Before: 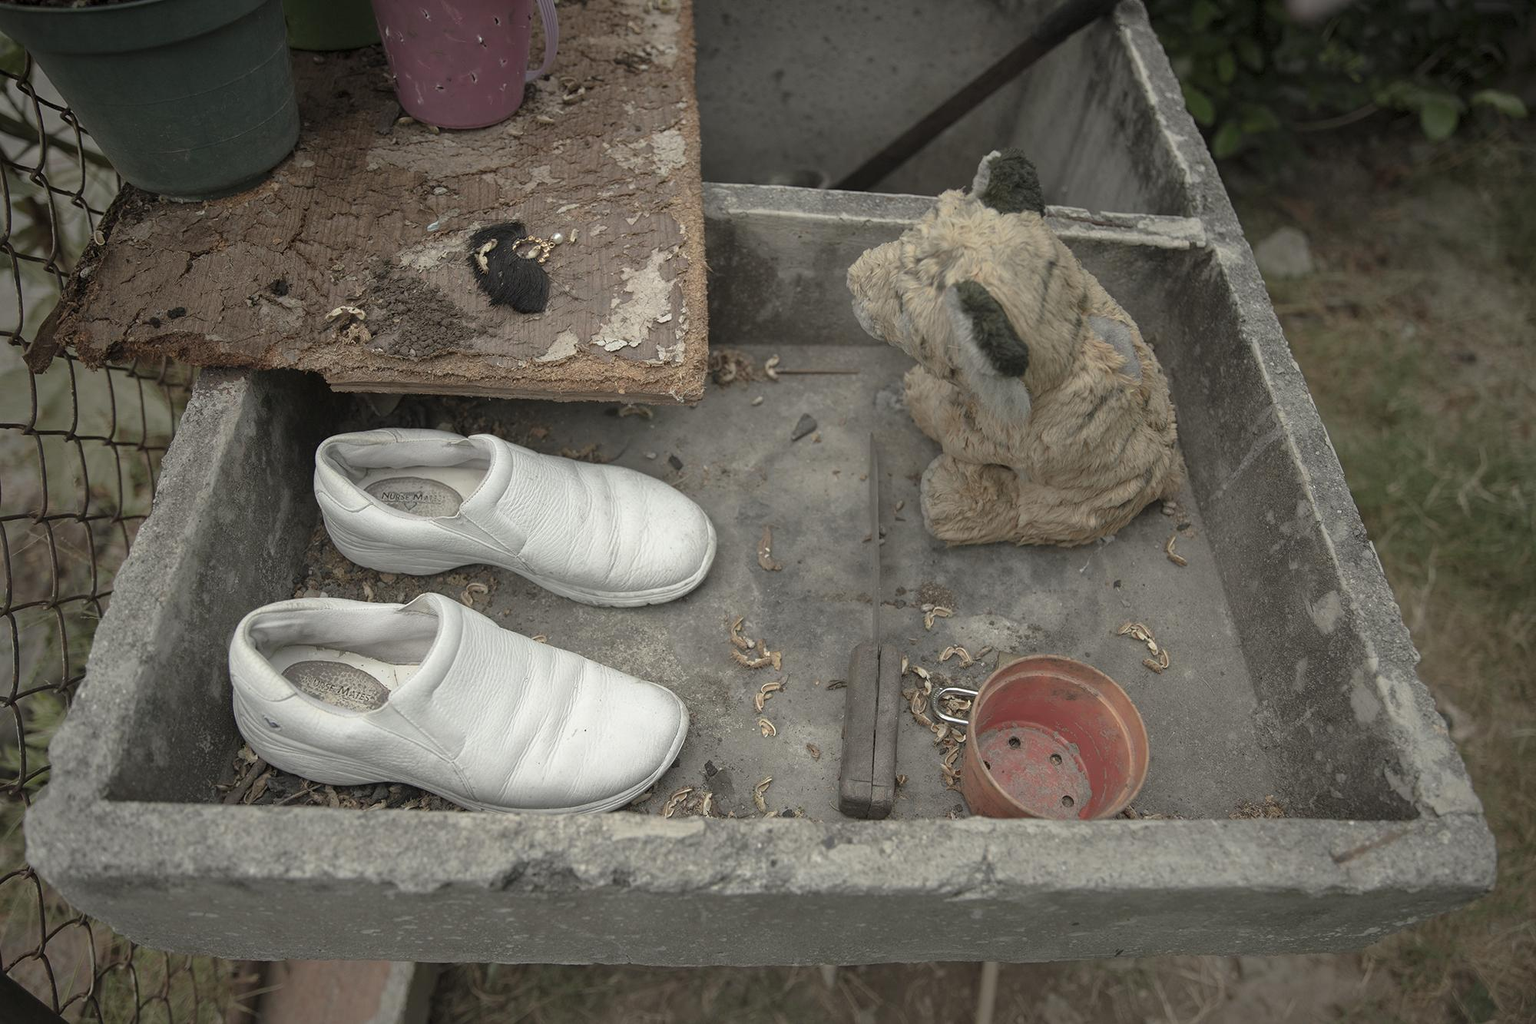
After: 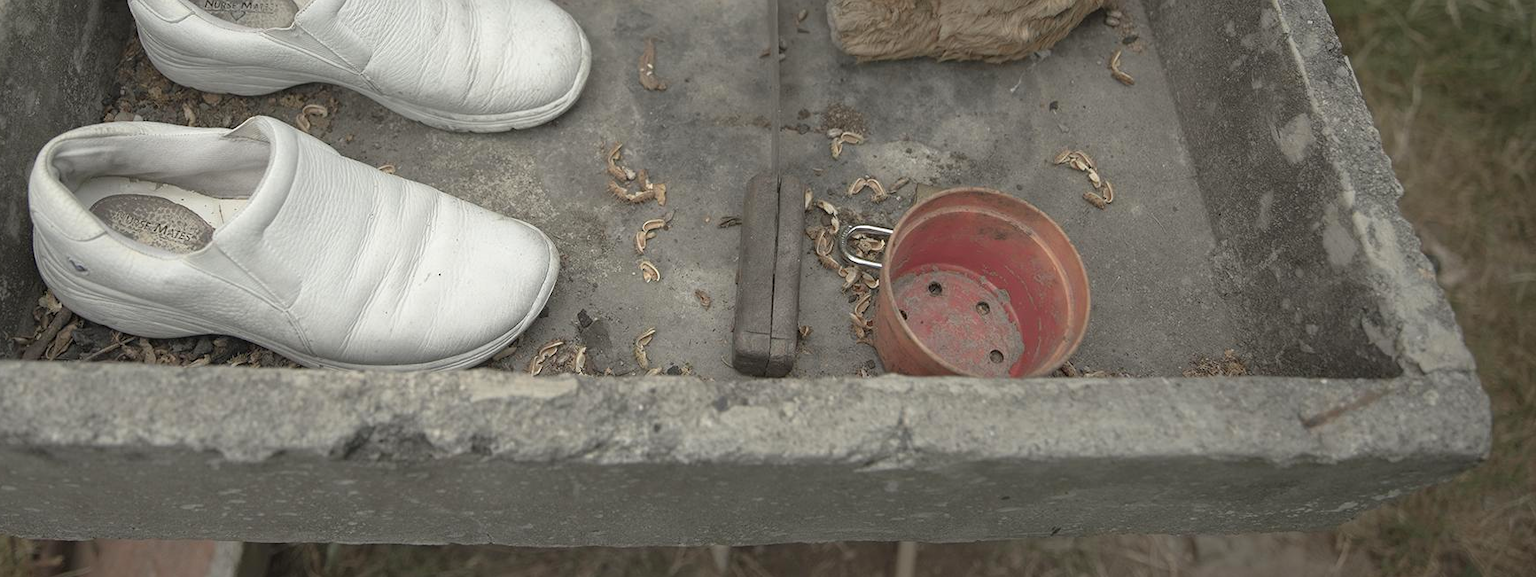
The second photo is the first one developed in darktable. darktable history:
color zones: curves: ch1 [(0.309, 0.524) (0.41, 0.329) (0.508, 0.509)]; ch2 [(0.25, 0.457) (0.75, 0.5)]
crop and rotate: left 13.306%, top 48.129%, bottom 2.928%
